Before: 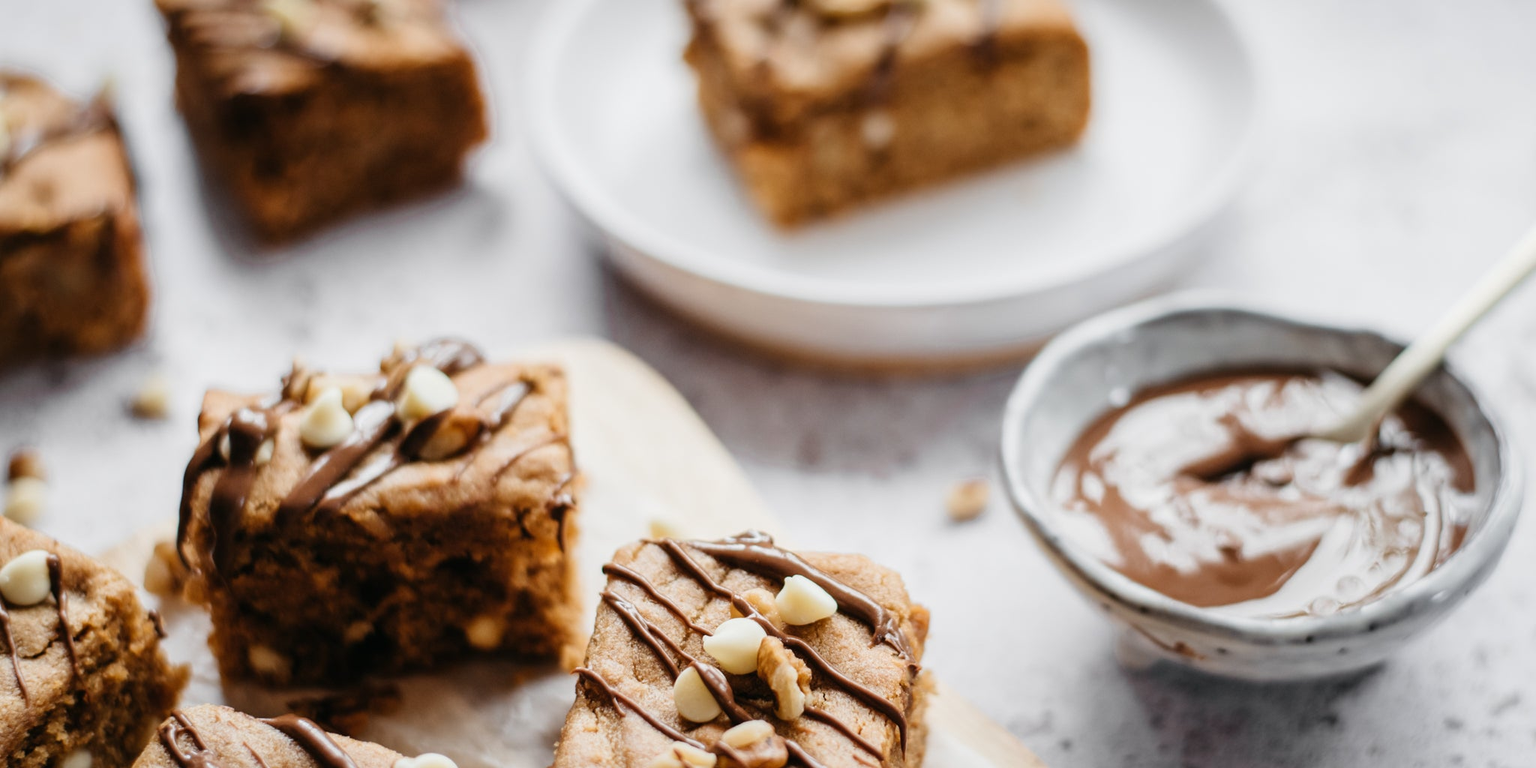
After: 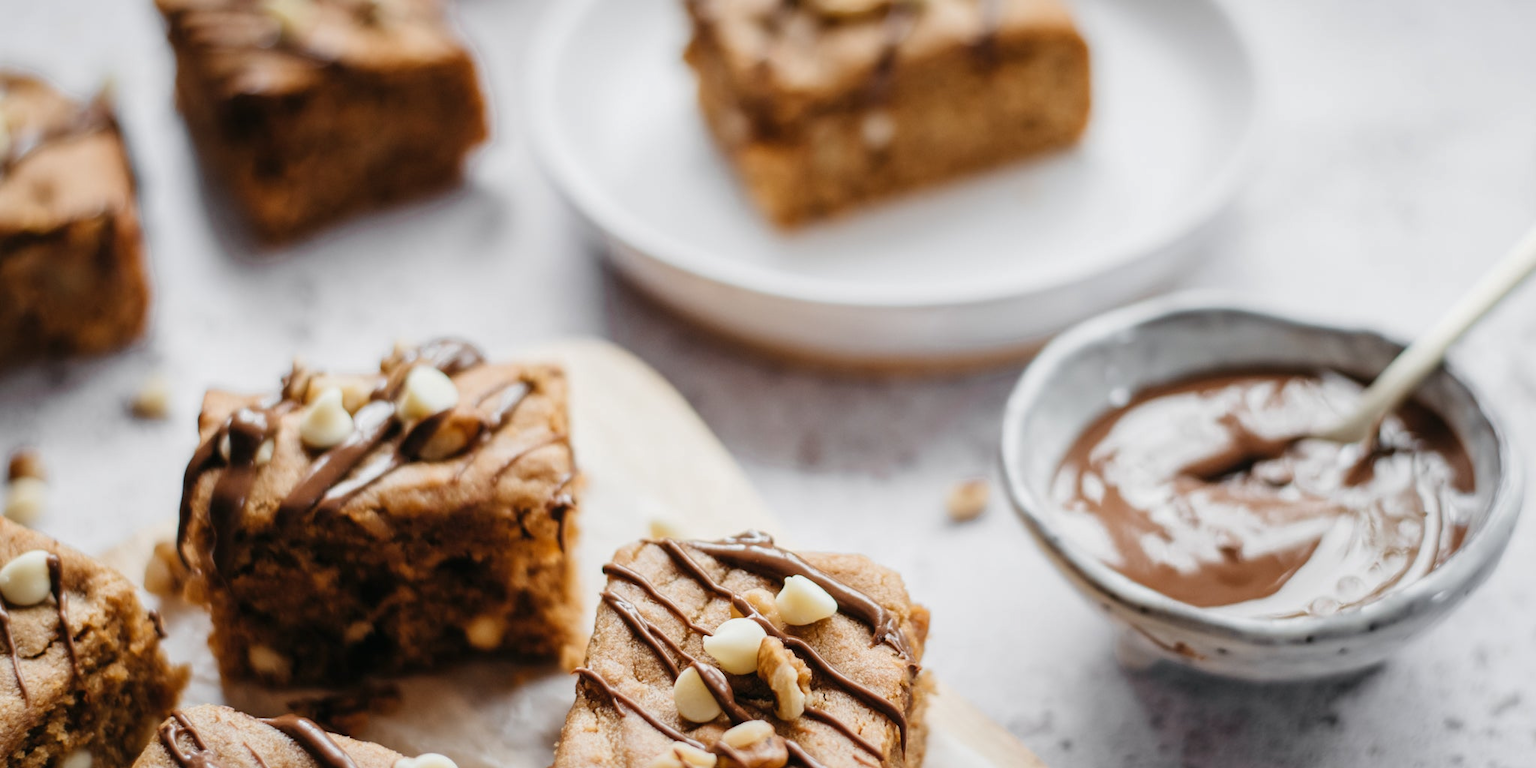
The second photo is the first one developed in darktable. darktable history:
shadows and highlights: shadows 25.65, highlights -25.18
